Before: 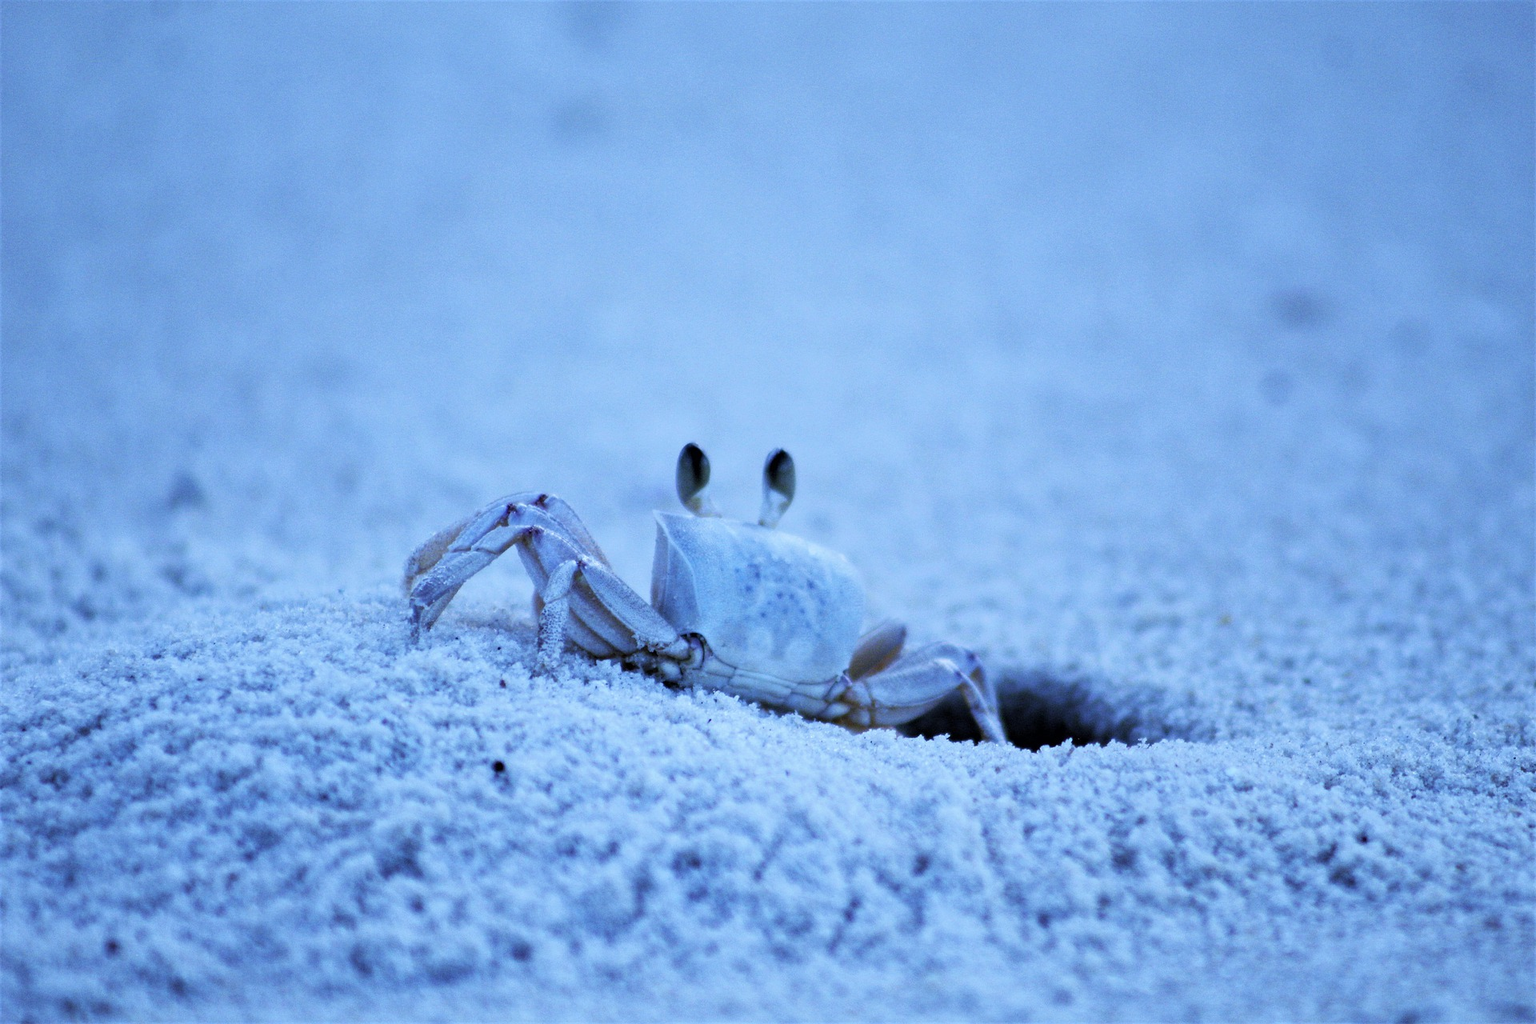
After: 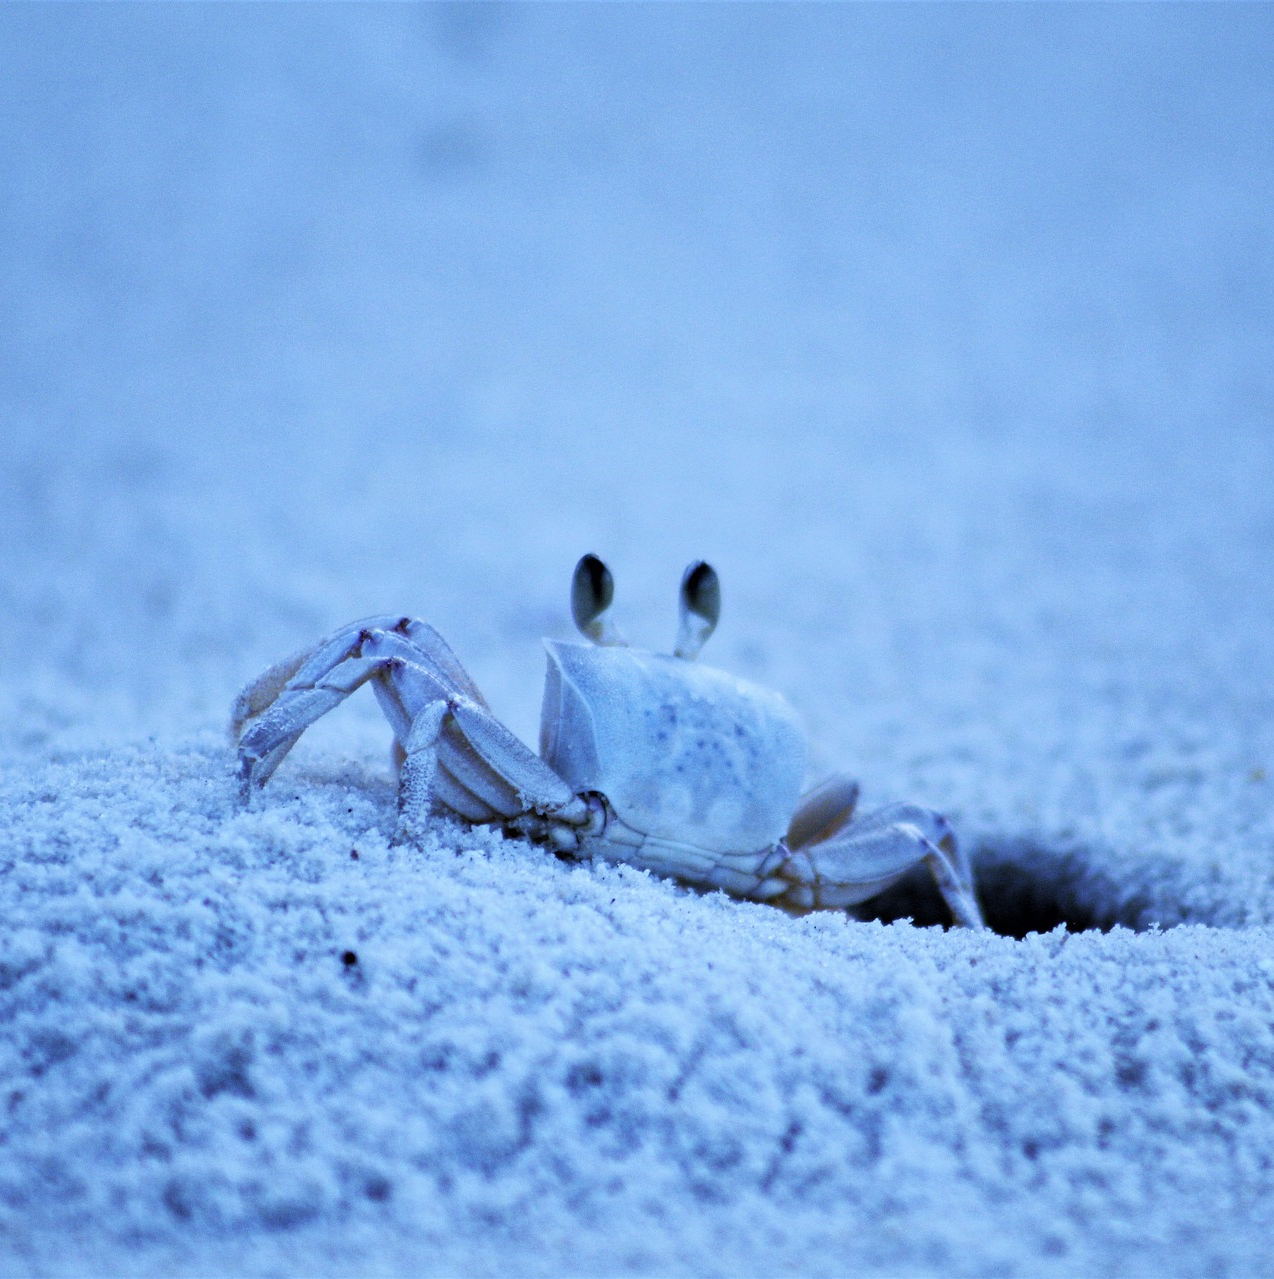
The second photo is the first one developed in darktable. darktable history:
crop and rotate: left 14.319%, right 19.322%
